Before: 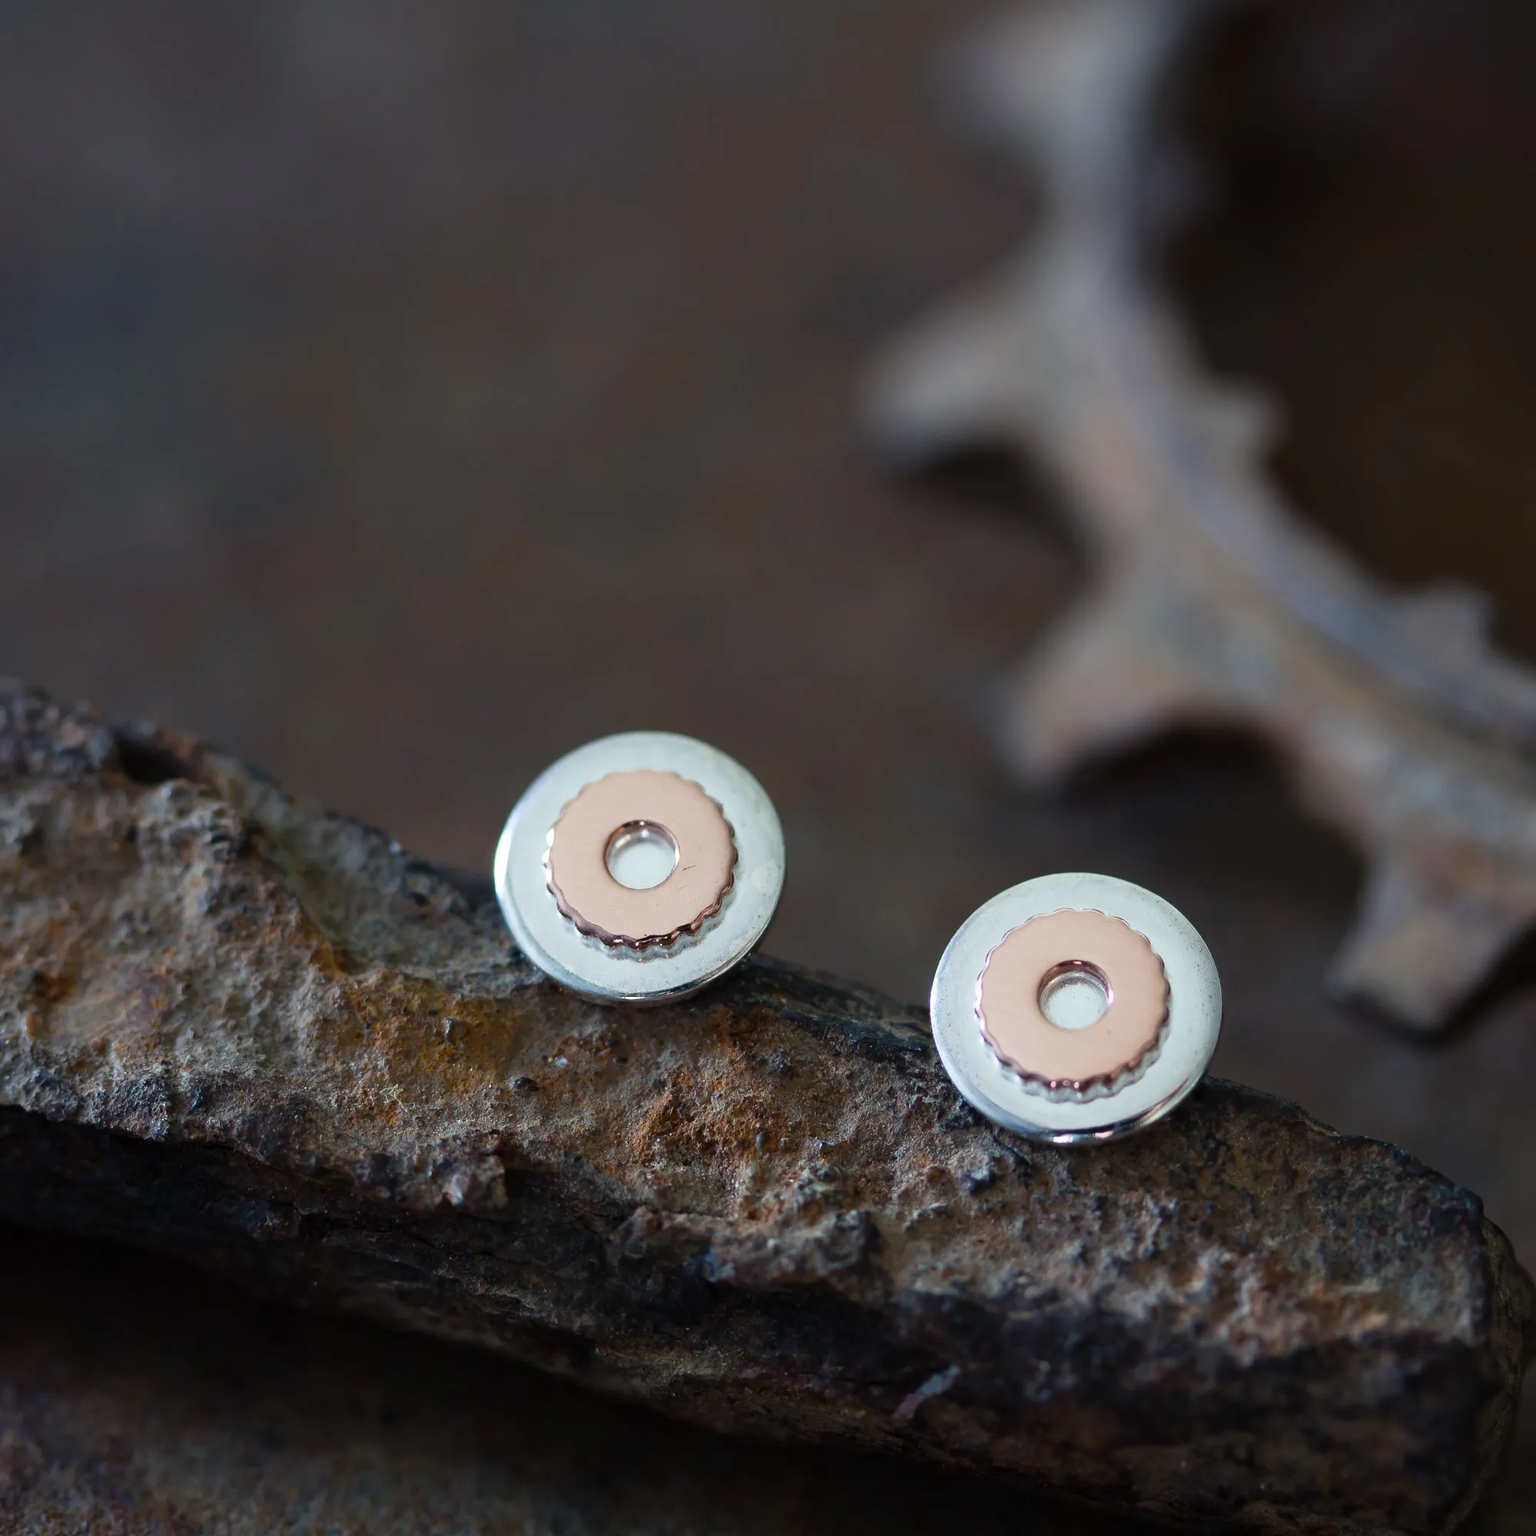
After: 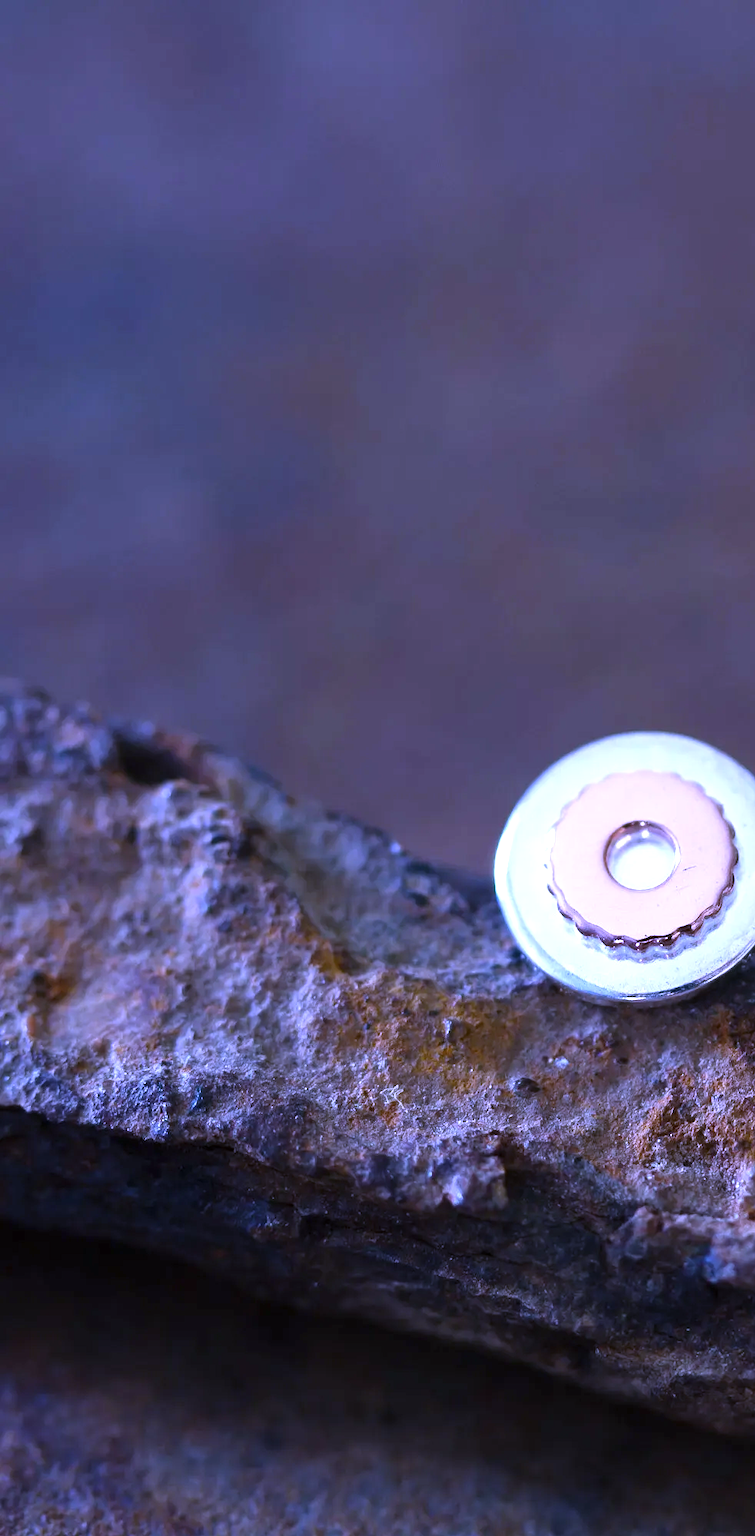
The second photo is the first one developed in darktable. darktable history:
exposure: black level correction 0, exposure 0.7 EV, compensate exposure bias true, compensate highlight preservation false
white balance: red 0.98, blue 1.61
crop and rotate: left 0%, top 0%, right 50.845%
